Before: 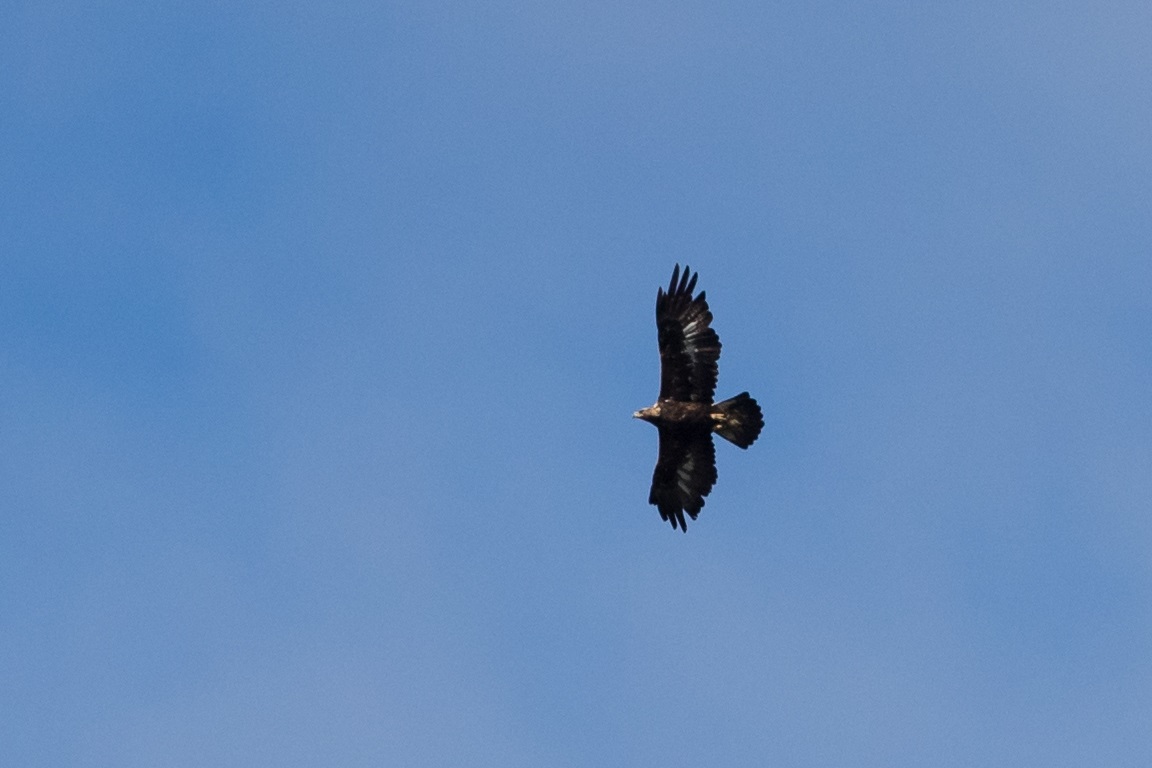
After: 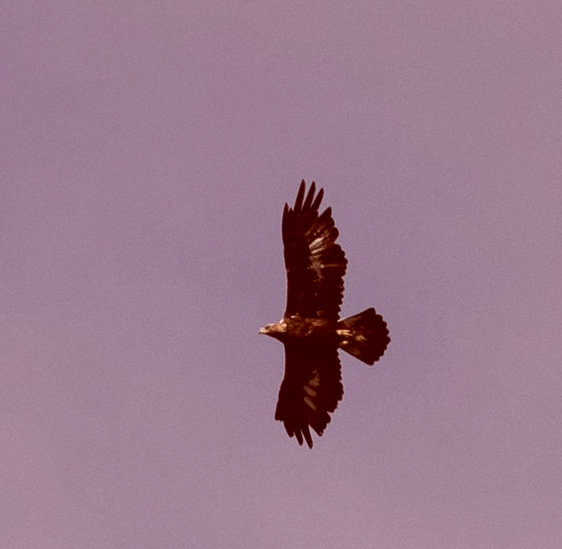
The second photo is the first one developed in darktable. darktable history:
crop: left 32.512%, top 10.955%, right 18.673%, bottom 17.536%
local contrast: highlights 105%, shadows 103%, detail 119%, midtone range 0.2
color correction: highlights a* 9.19, highlights b* 9.01, shadows a* 39.31, shadows b* 39.74, saturation 0.779
